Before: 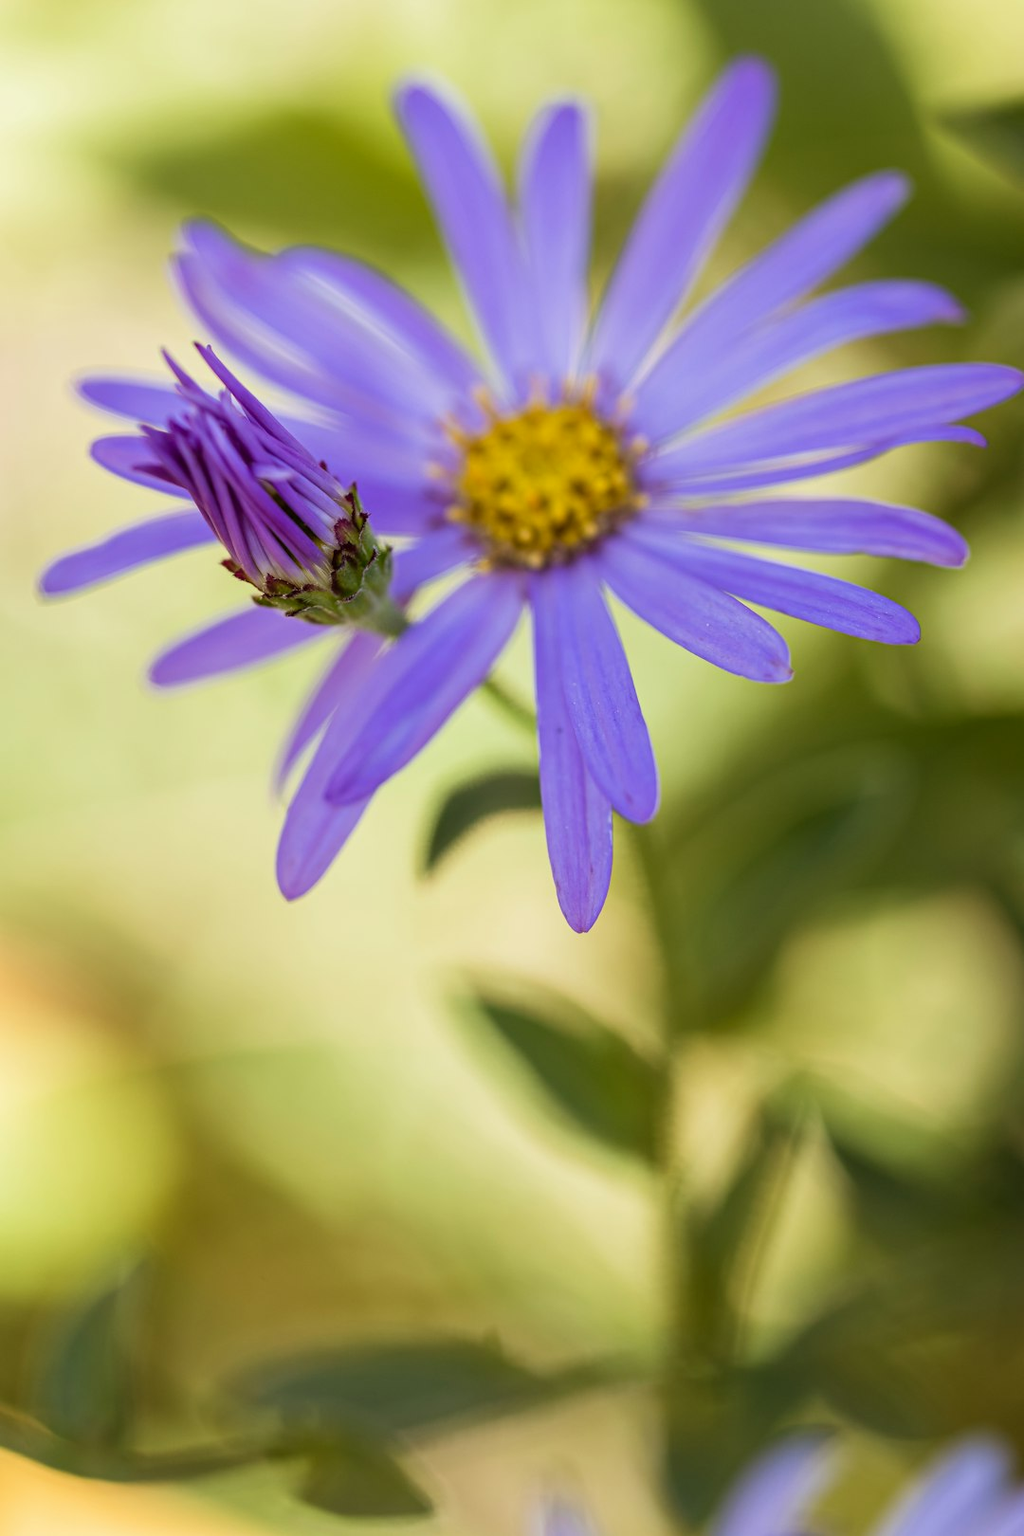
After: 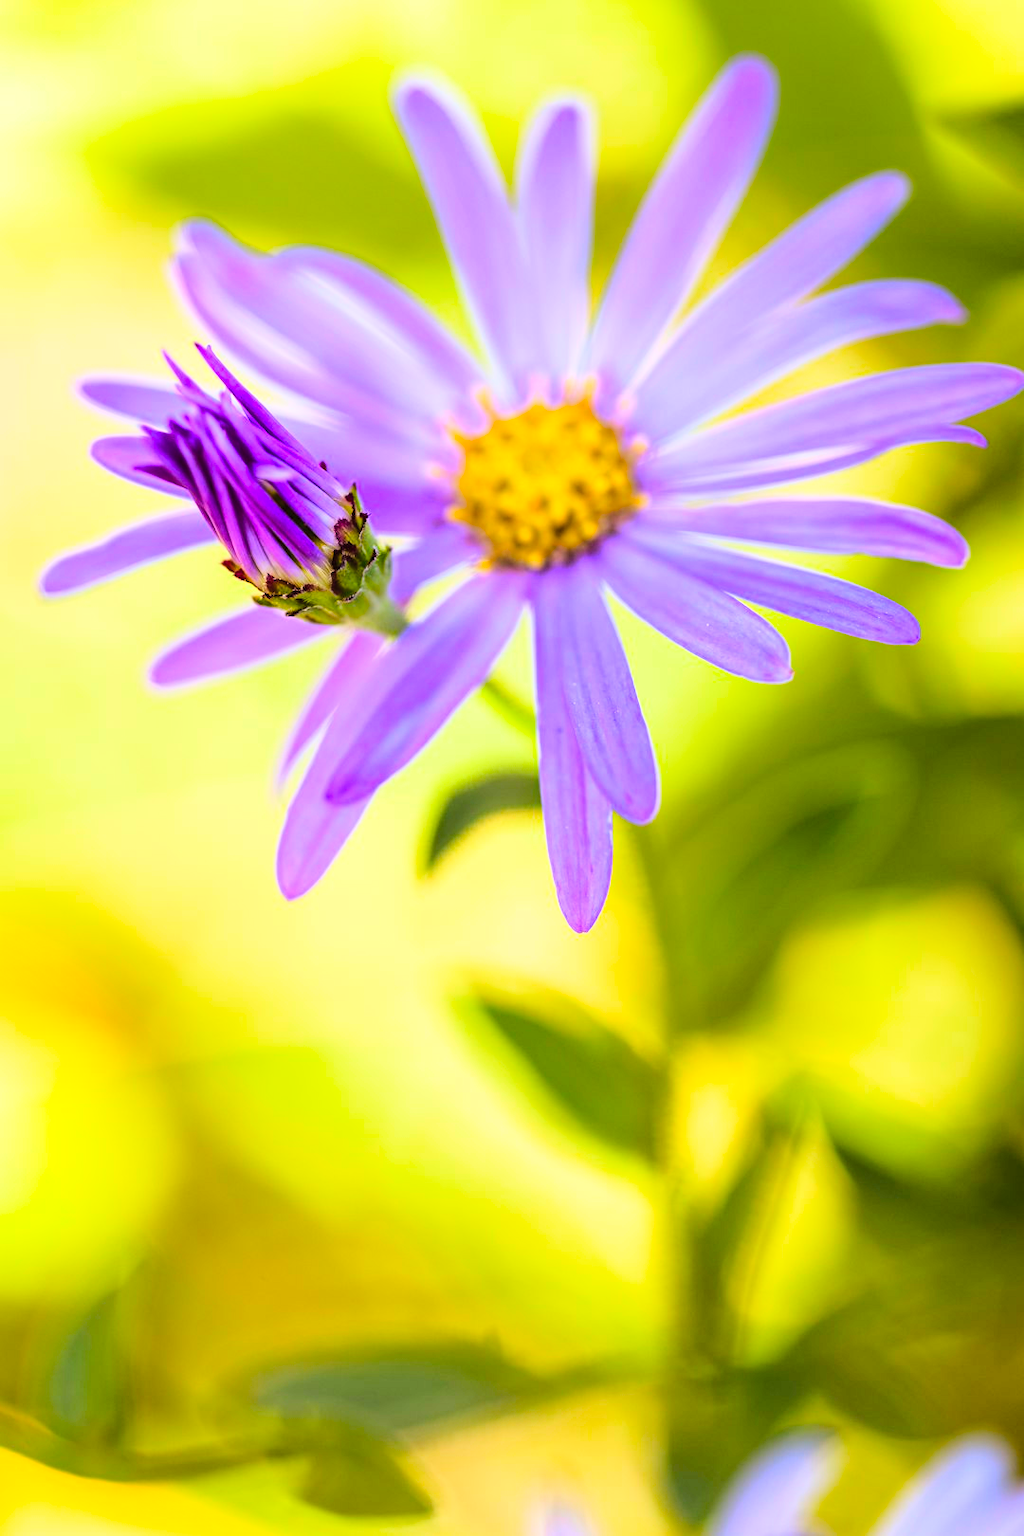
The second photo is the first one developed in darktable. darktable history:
contrast brightness saturation: brightness 0.091, saturation 0.19
base curve: curves: ch0 [(0, 0) (0.032, 0.037) (0.105, 0.228) (0.435, 0.76) (0.856, 0.983) (1, 1)]
color balance rgb: perceptual saturation grading › global saturation 35.42%
